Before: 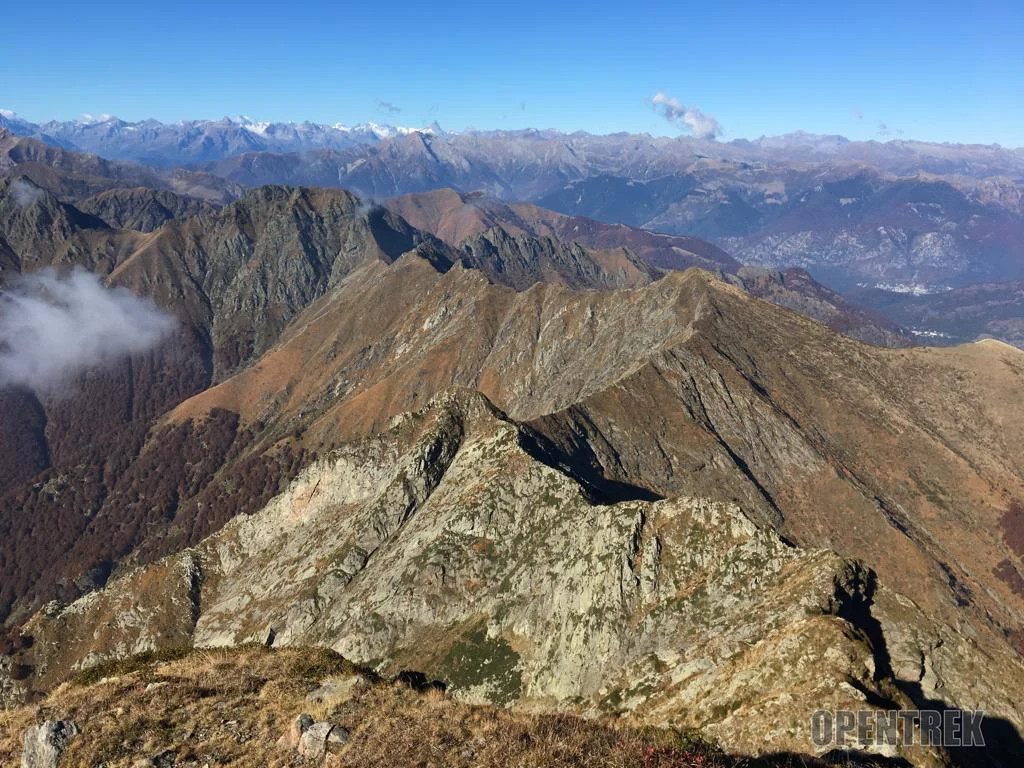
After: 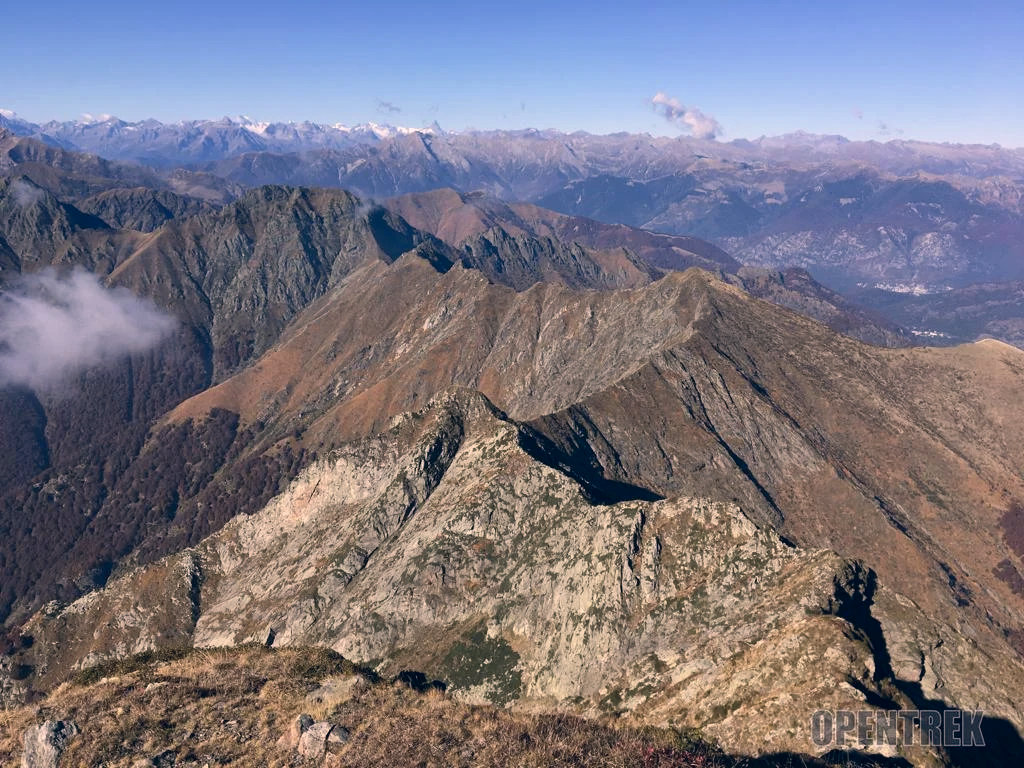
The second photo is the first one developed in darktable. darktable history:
tone equalizer: on, module defaults
color correction: highlights a* 14.46, highlights b* 5.85, shadows a* -5.53, shadows b* -15.24, saturation 0.85
